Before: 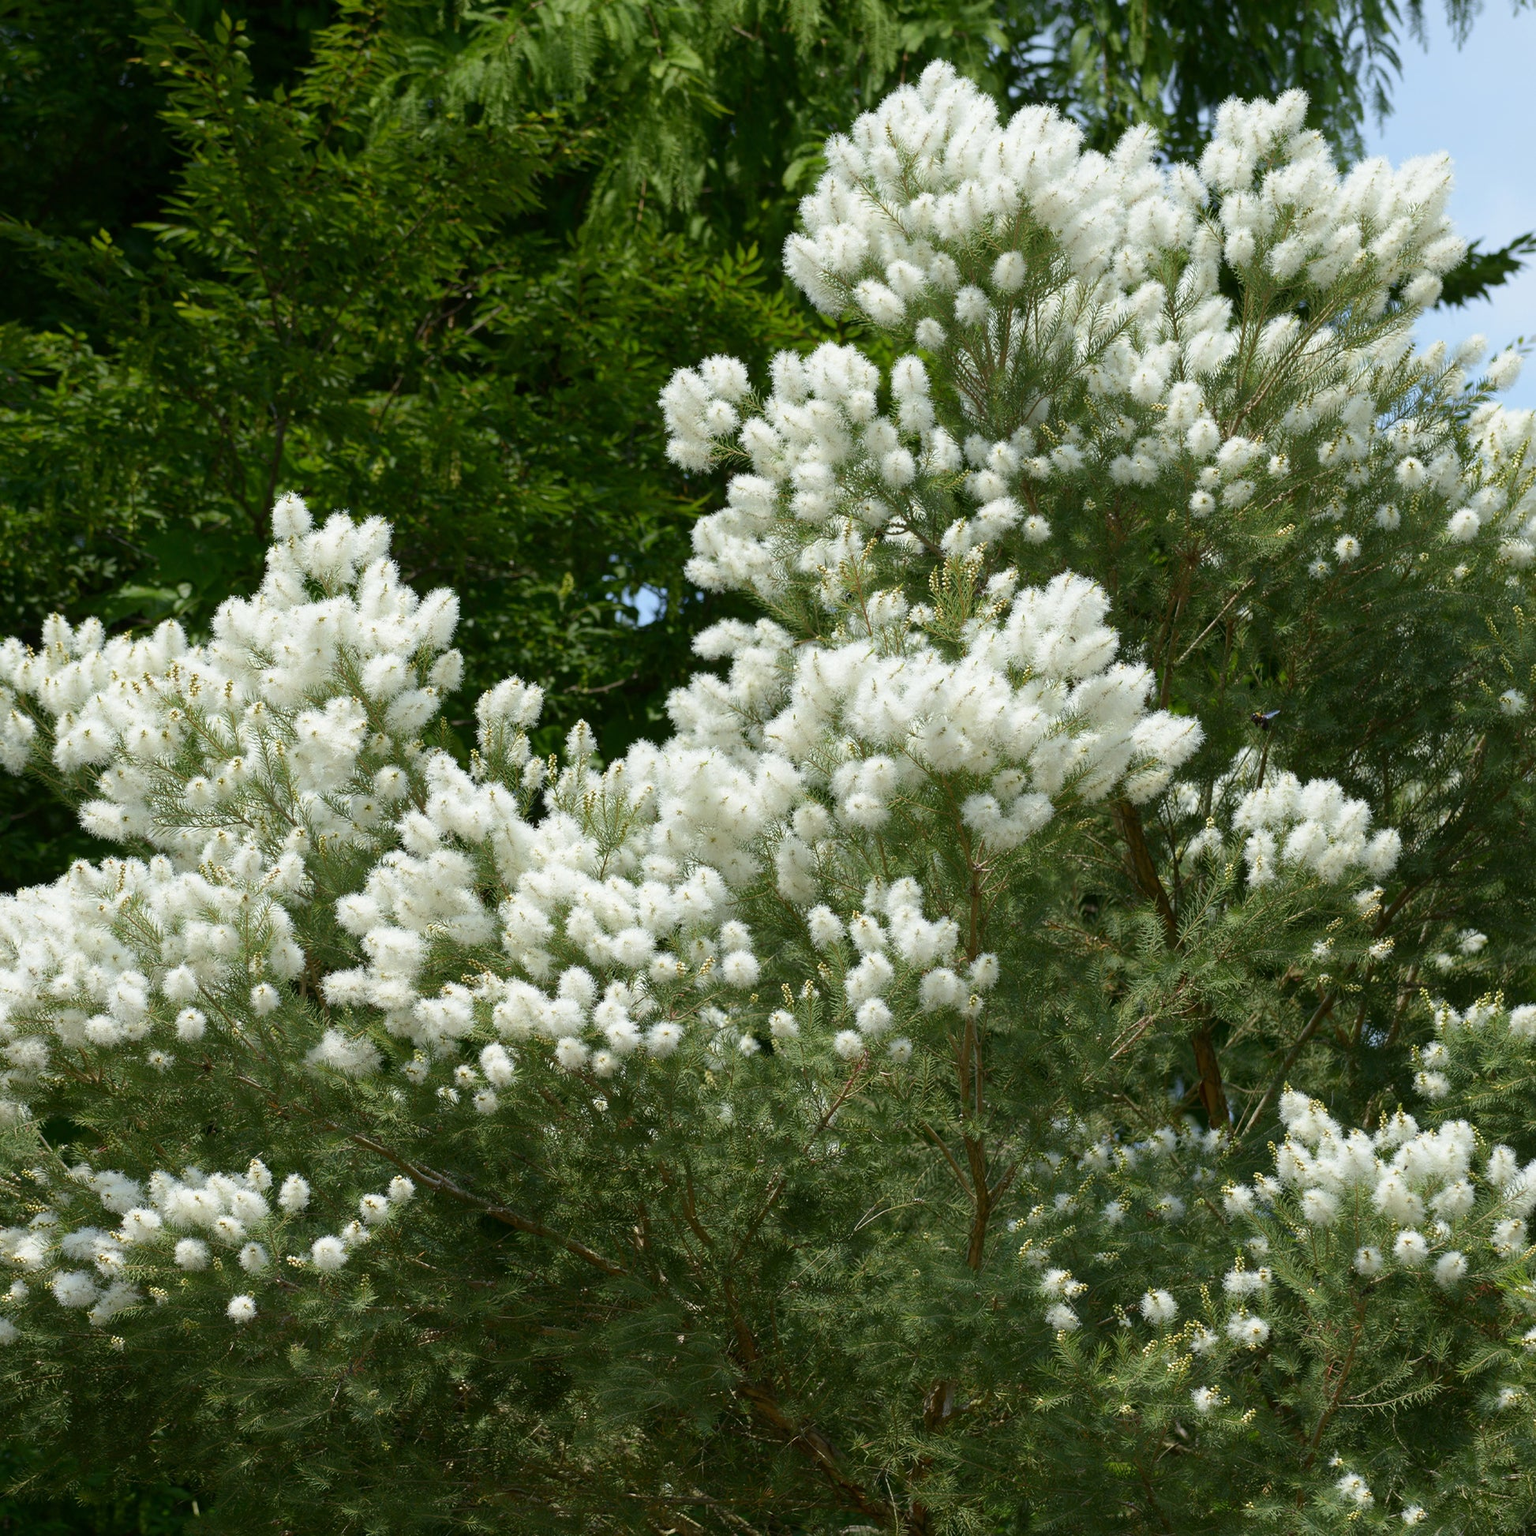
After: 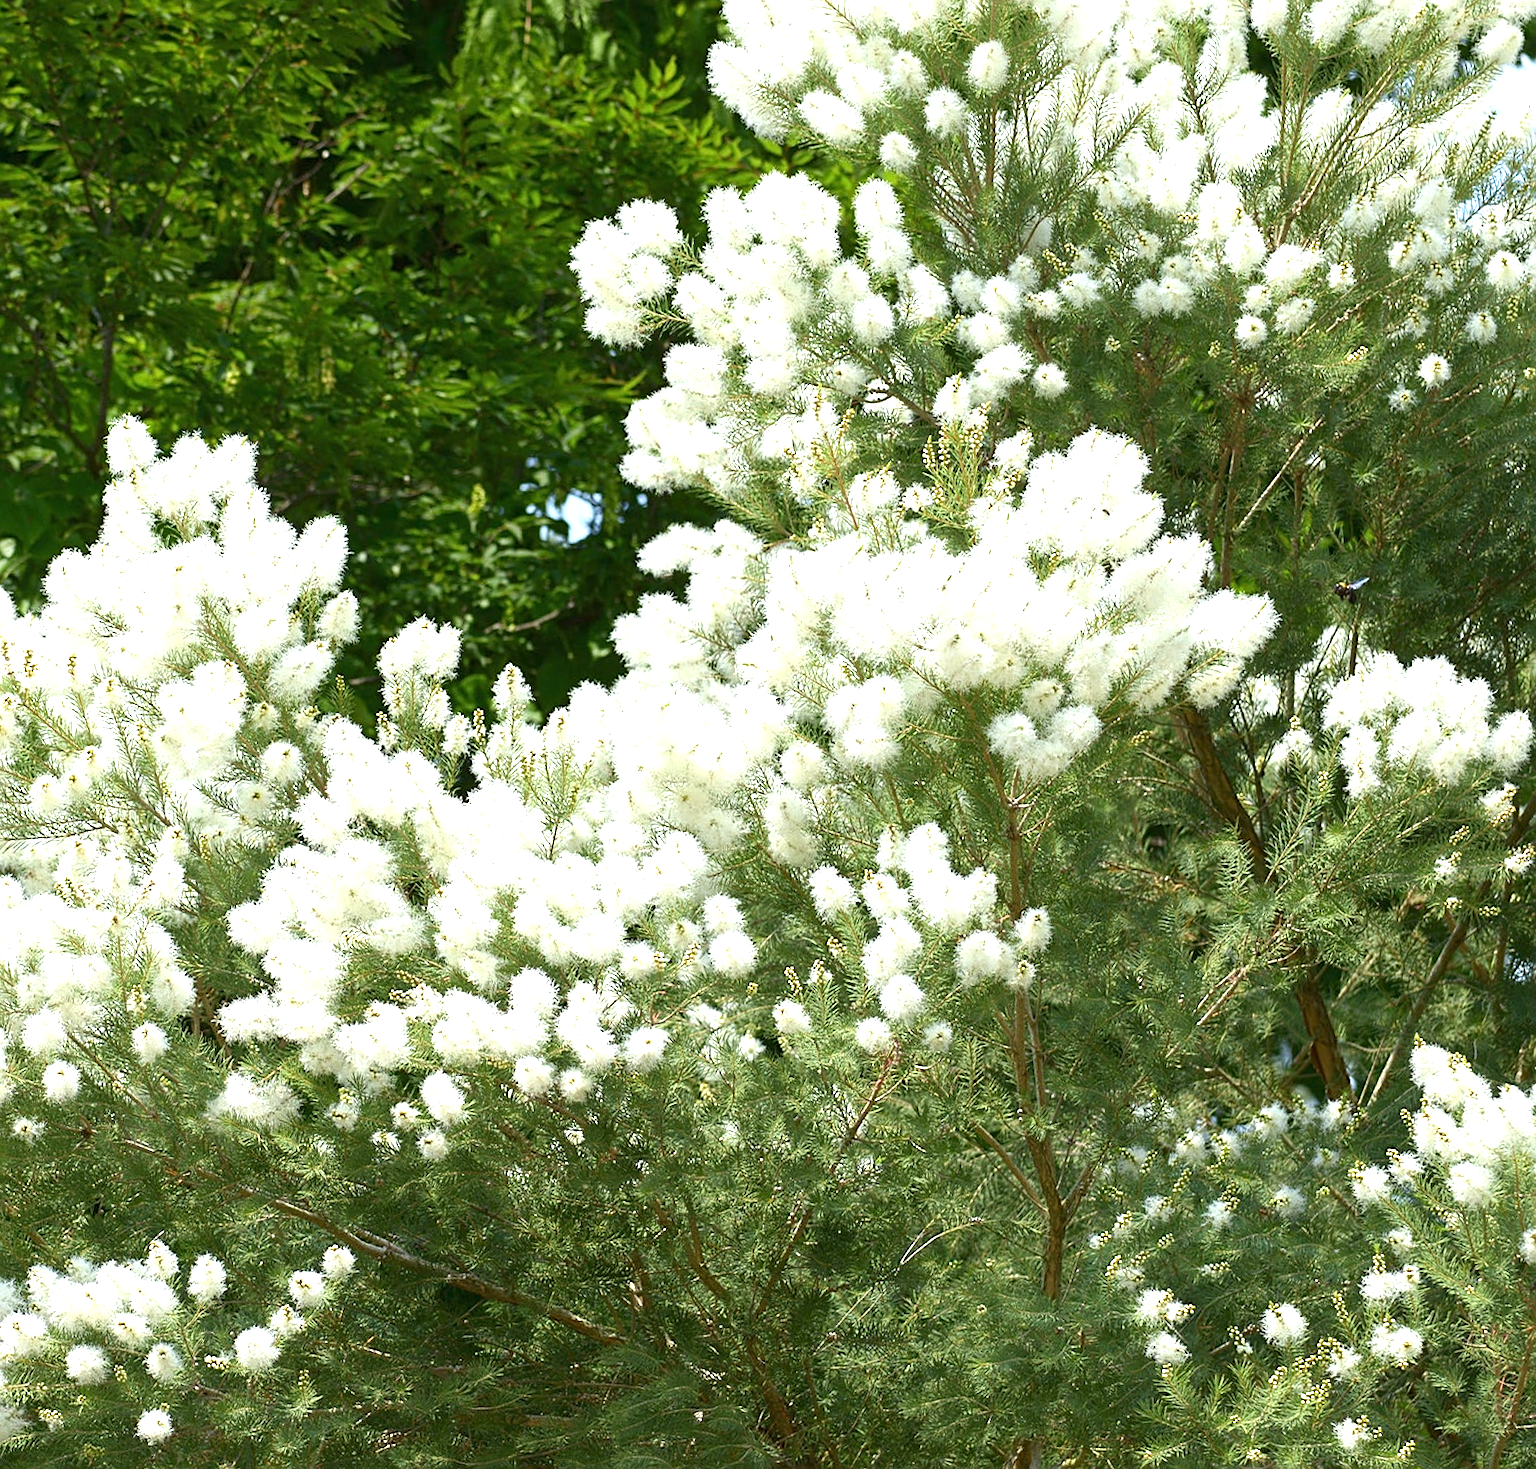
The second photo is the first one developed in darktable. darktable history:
crop: left 9.807%, top 6.259%, right 7.334%, bottom 2.177%
tone equalizer: on, module defaults
exposure: black level correction 0, exposure 1.2 EV, compensate highlight preservation false
sharpen: on, module defaults
rotate and perspective: rotation -5°, crop left 0.05, crop right 0.952, crop top 0.11, crop bottom 0.89
